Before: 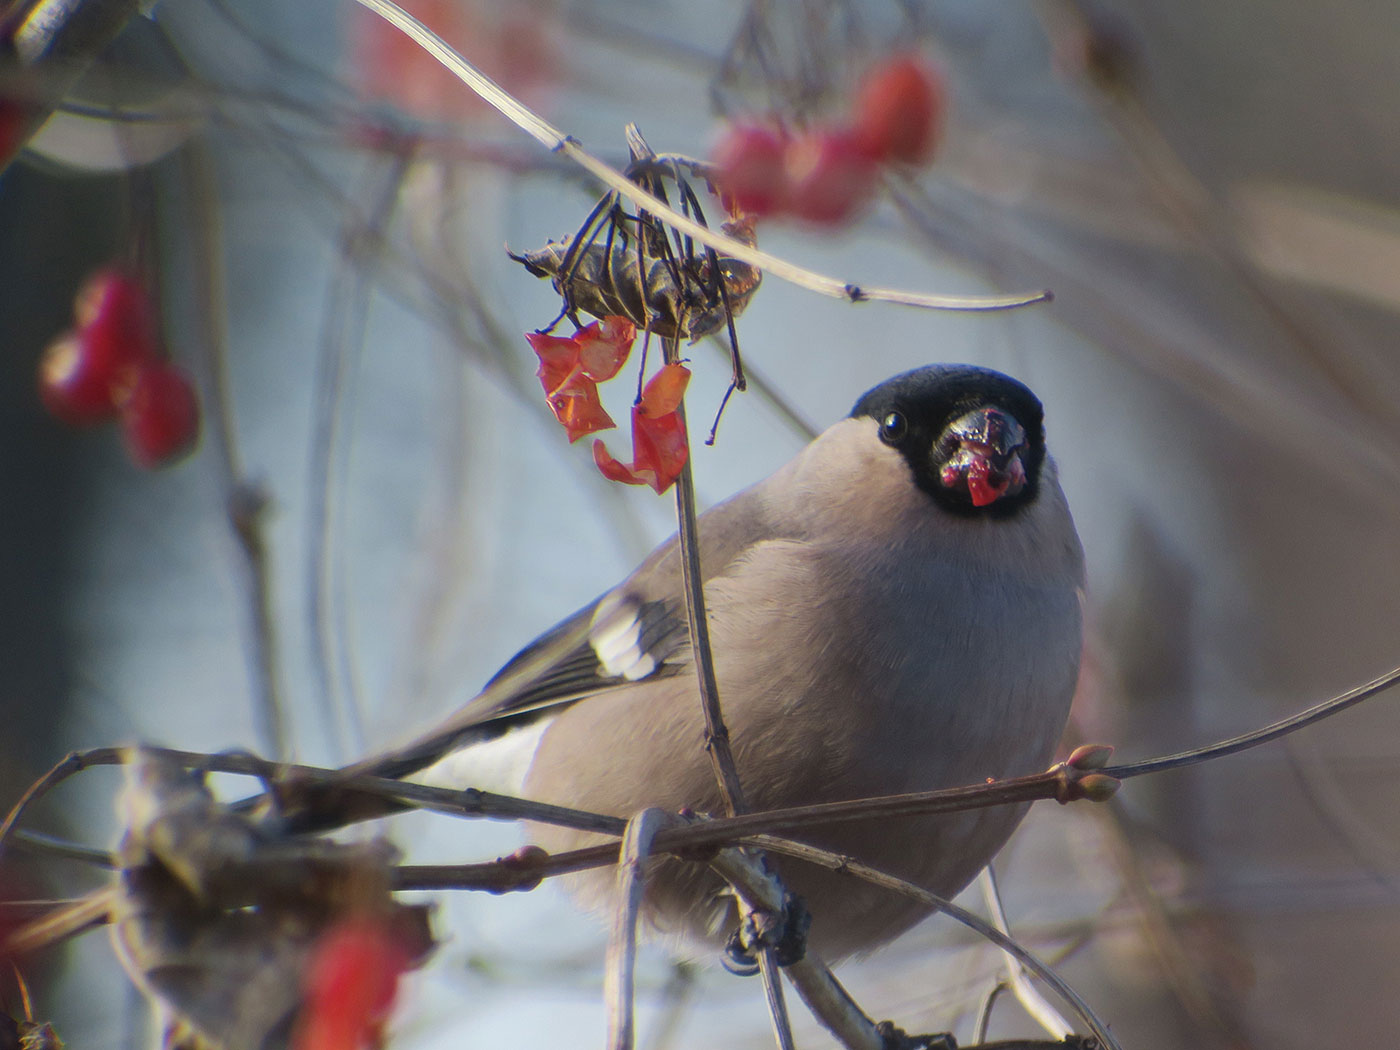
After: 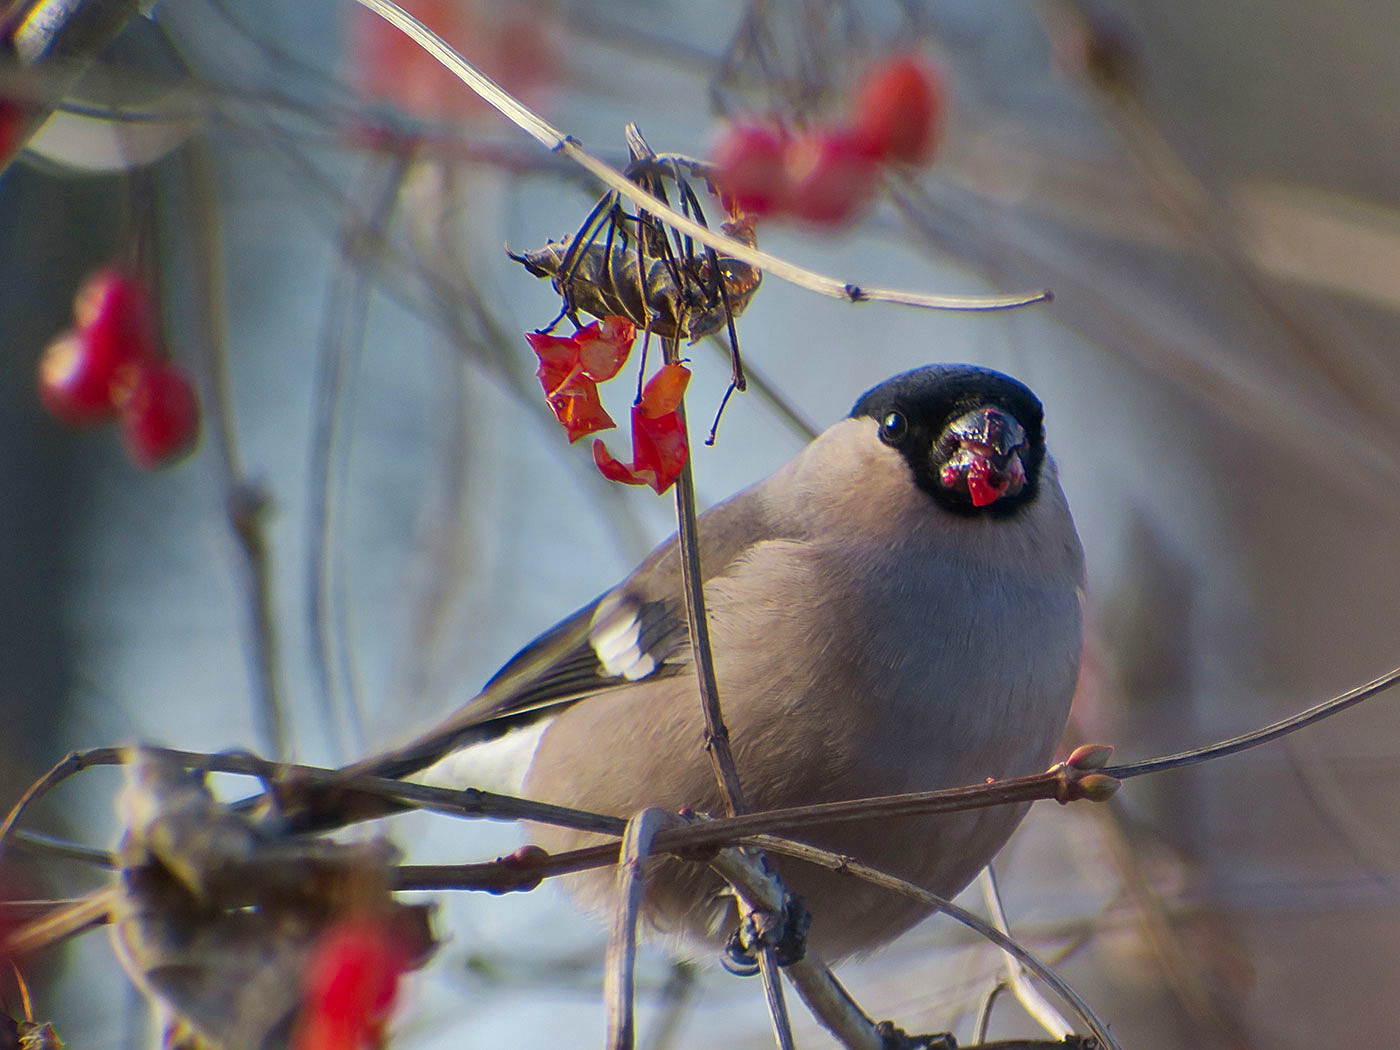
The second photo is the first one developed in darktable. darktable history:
contrast brightness saturation: saturation 0.124
sharpen: on, module defaults
shadows and highlights: shadows 79.85, white point adjustment -8.94, highlights -61.25, soften with gaussian
exposure: black level correction 0.005, exposure 0.413 EV, compensate highlight preservation false
